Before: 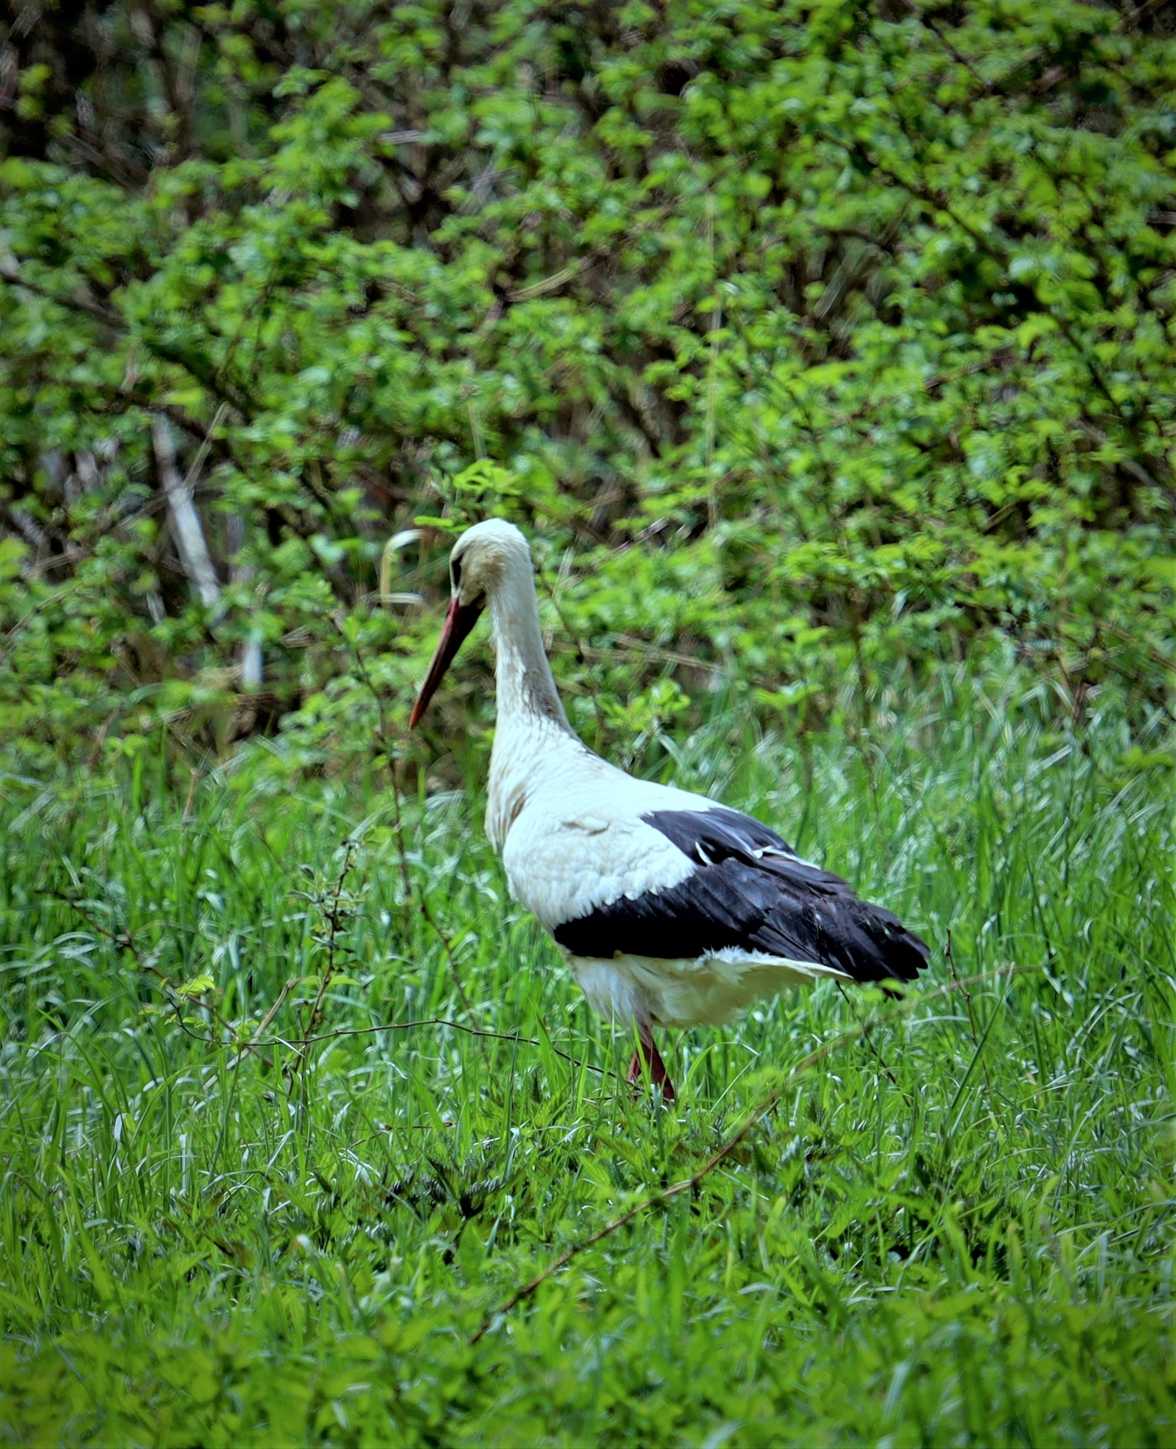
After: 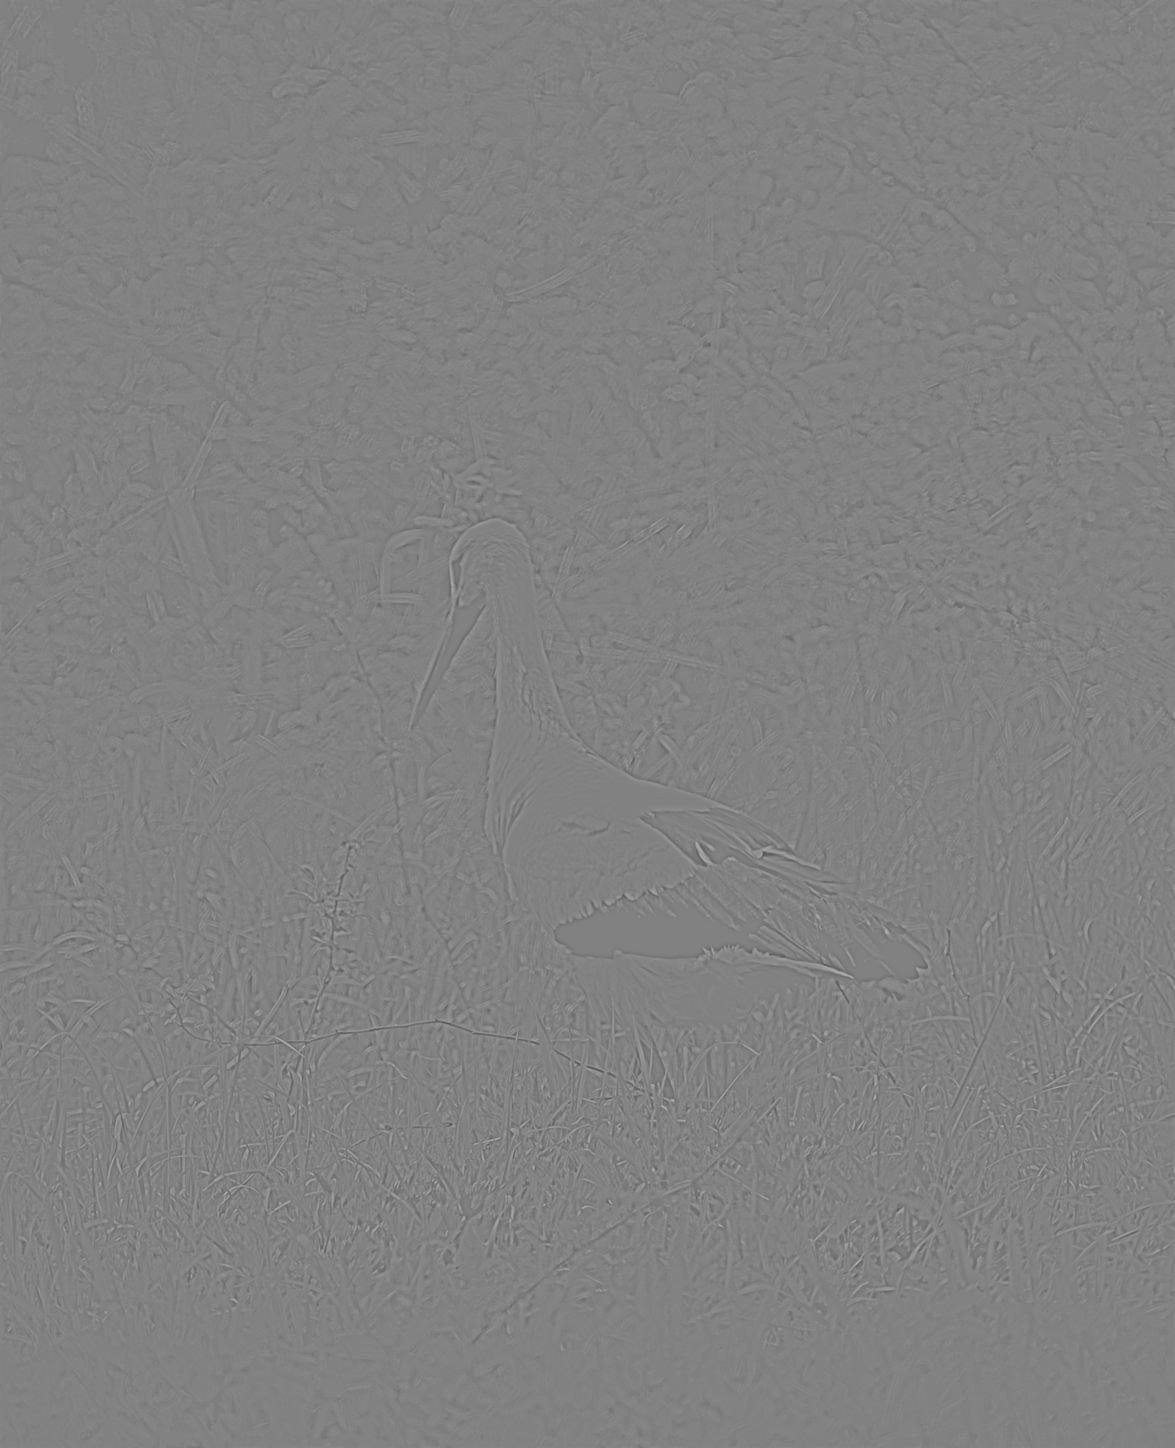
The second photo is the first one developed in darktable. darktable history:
rgb levels: levels [[0.01, 0.419, 0.839], [0, 0.5, 1], [0, 0.5, 1]]
color balance rgb: linear chroma grading › global chroma 15%, perceptual saturation grading › global saturation 30%
highpass: sharpness 9.84%, contrast boost 9.94%
